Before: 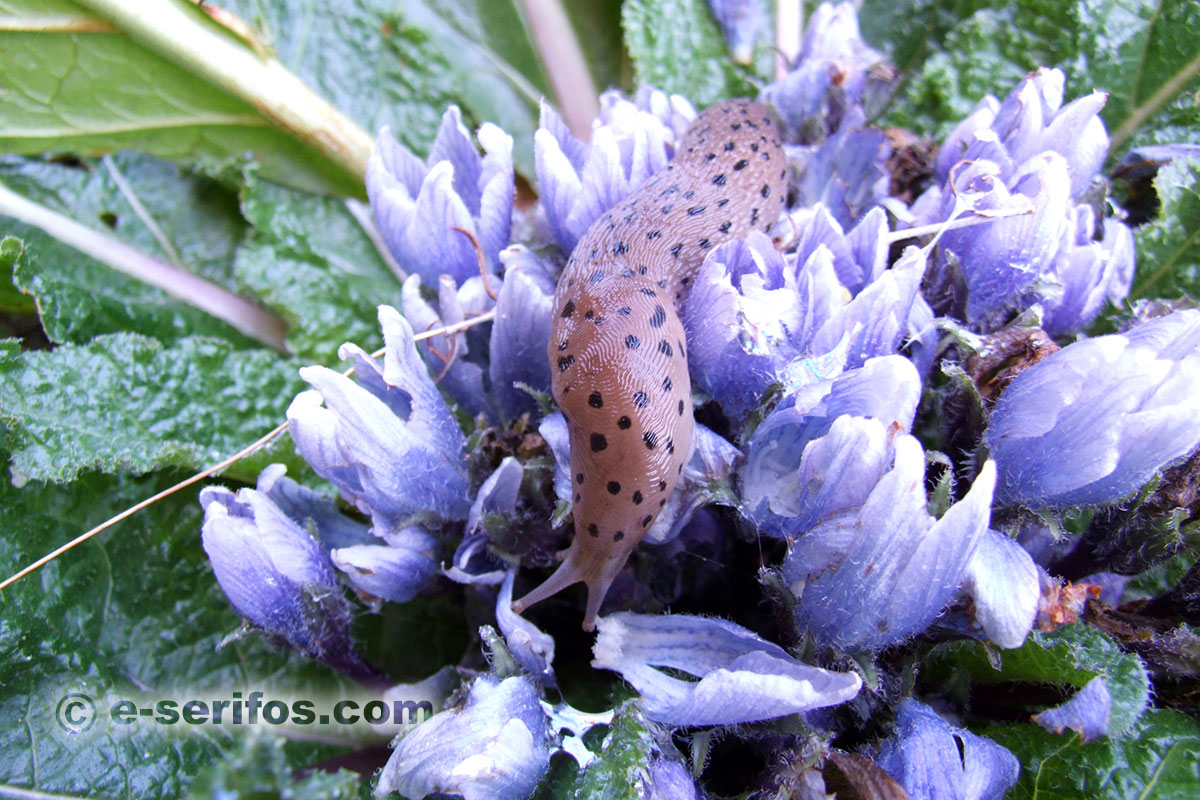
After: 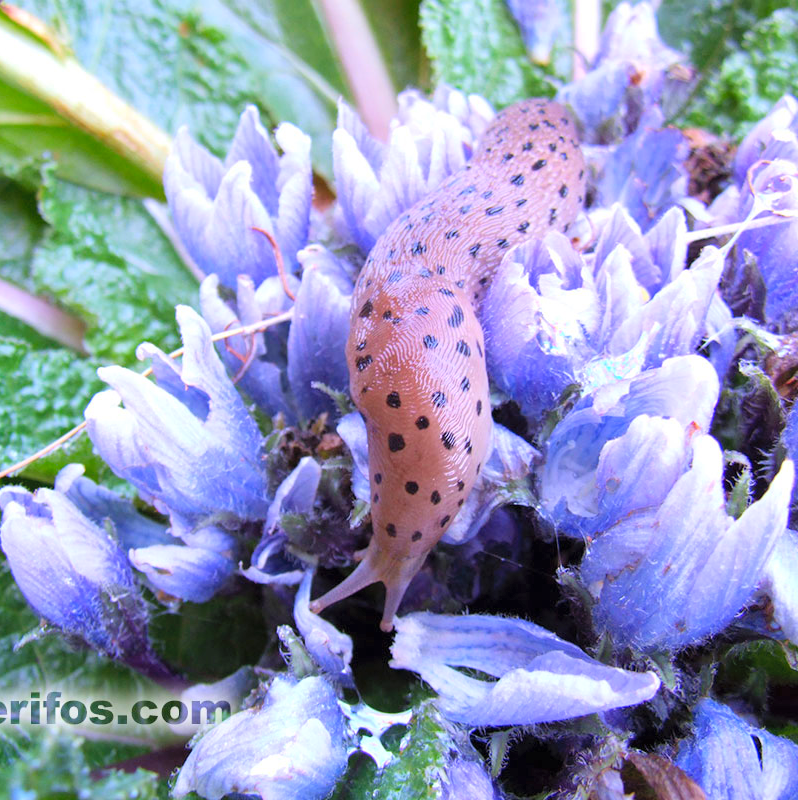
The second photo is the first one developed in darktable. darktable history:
contrast brightness saturation: contrast 0.07, brightness 0.18, saturation 0.4
crop: left 16.899%, right 16.556%
